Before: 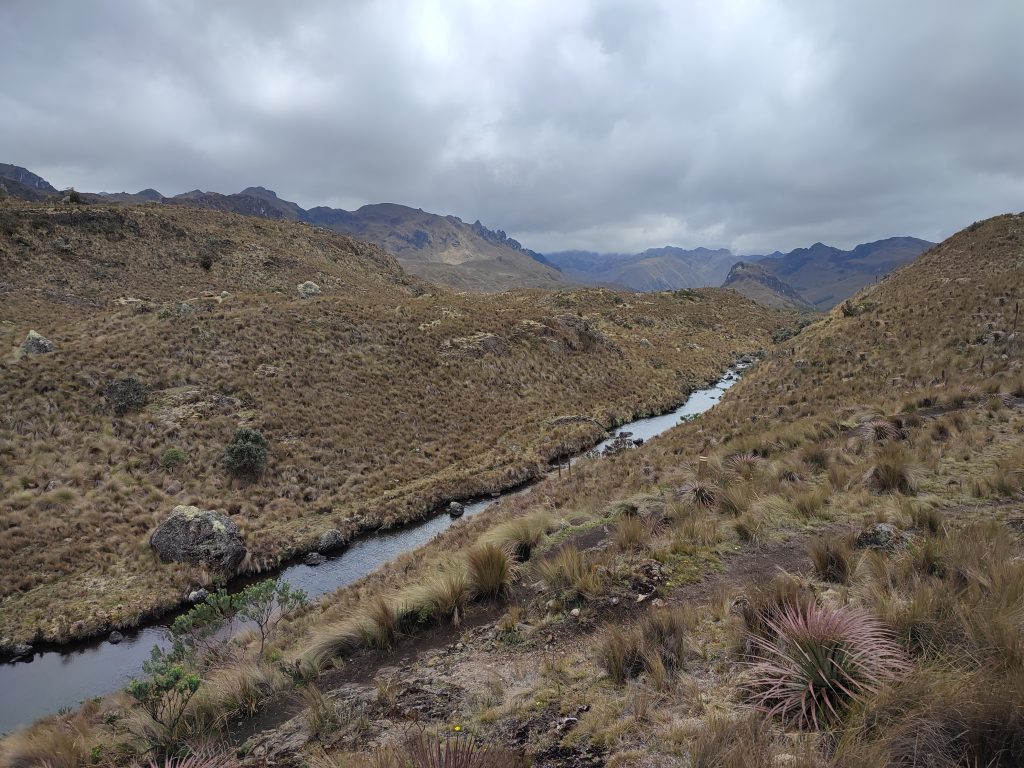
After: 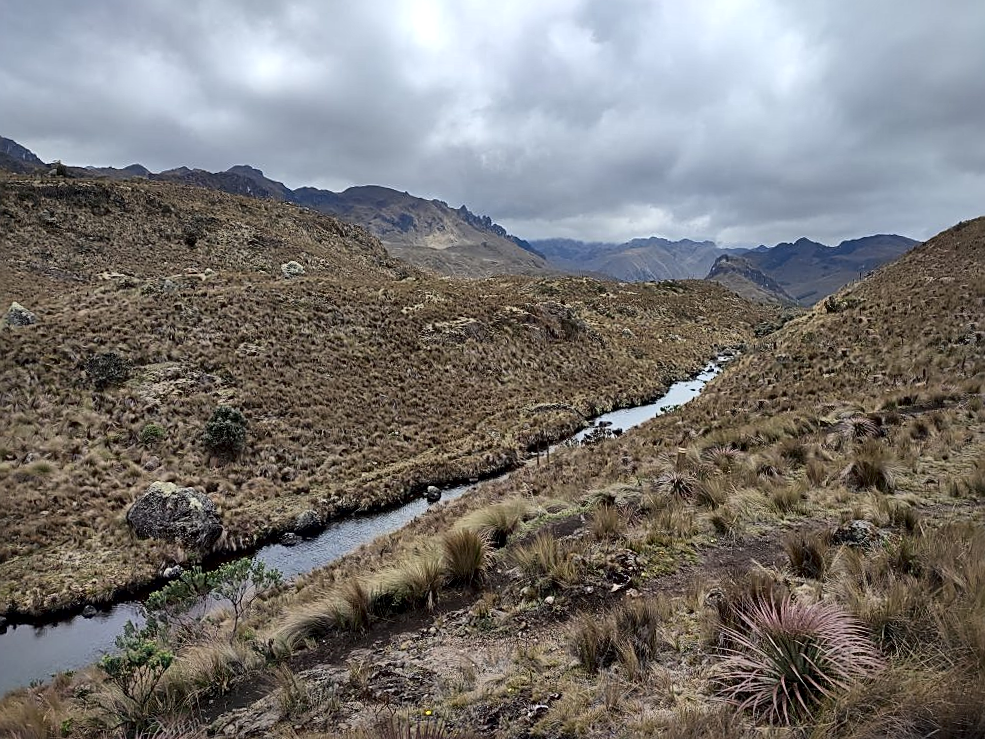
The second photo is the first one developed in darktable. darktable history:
crop and rotate: angle -1.69°
sharpen: on, module defaults
local contrast: mode bilateral grid, contrast 20, coarseness 50, detail 179%, midtone range 0.2
